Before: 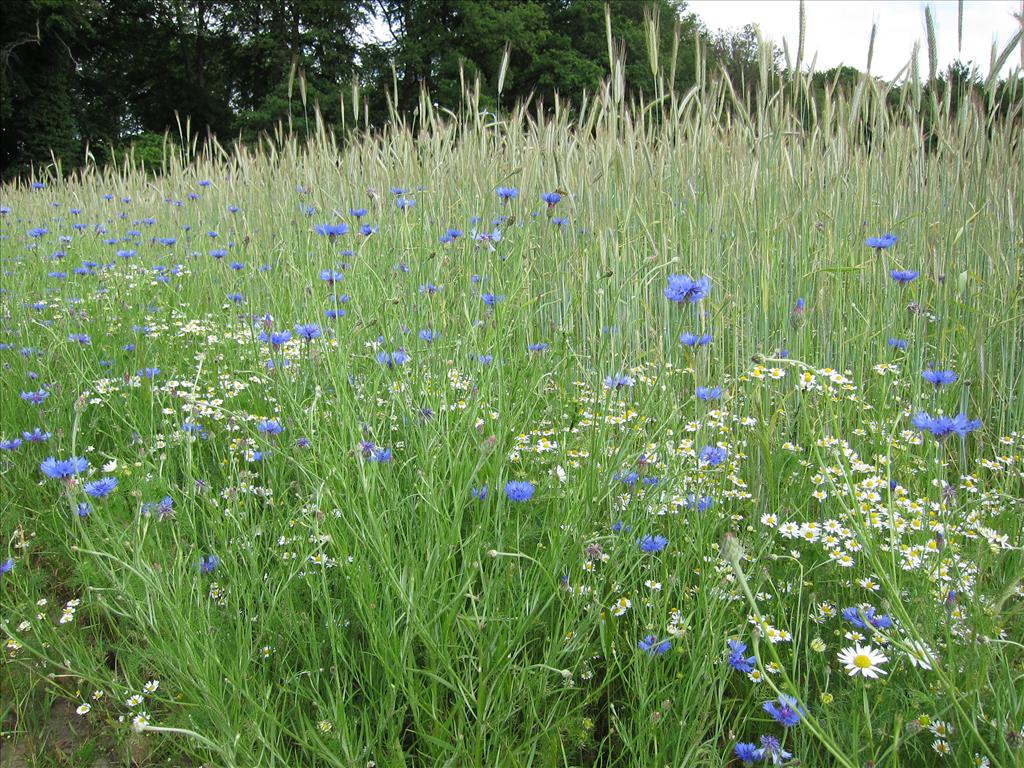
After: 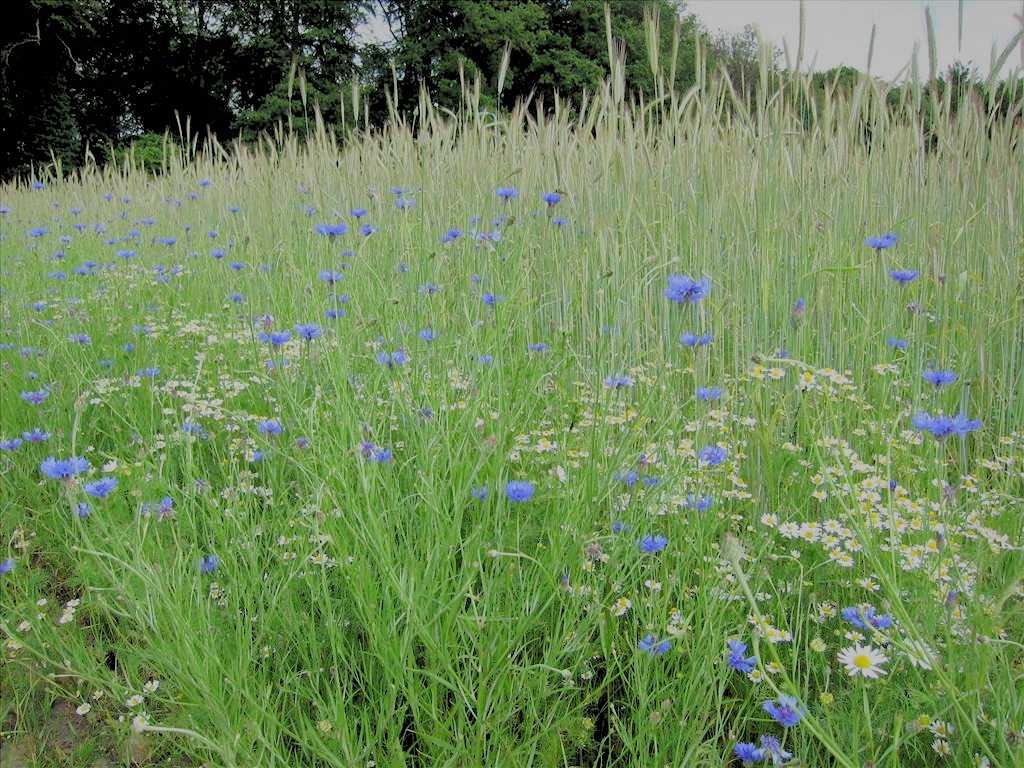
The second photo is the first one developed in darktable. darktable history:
color zones: curves: ch0 [(0.068, 0.464) (0.25, 0.5) (0.48, 0.508) (0.75, 0.536) (0.886, 0.476) (0.967, 0.456)]; ch1 [(0.066, 0.456) (0.25, 0.5) (0.616, 0.508) (0.746, 0.56) (0.934, 0.444)]
filmic rgb: black relative exposure -16 EV, white relative exposure 6.12 EV, hardness 5.22
rgb levels: preserve colors sum RGB, levels [[0.038, 0.433, 0.934], [0, 0.5, 1], [0, 0.5, 1]]
shadows and highlights: shadows 30
